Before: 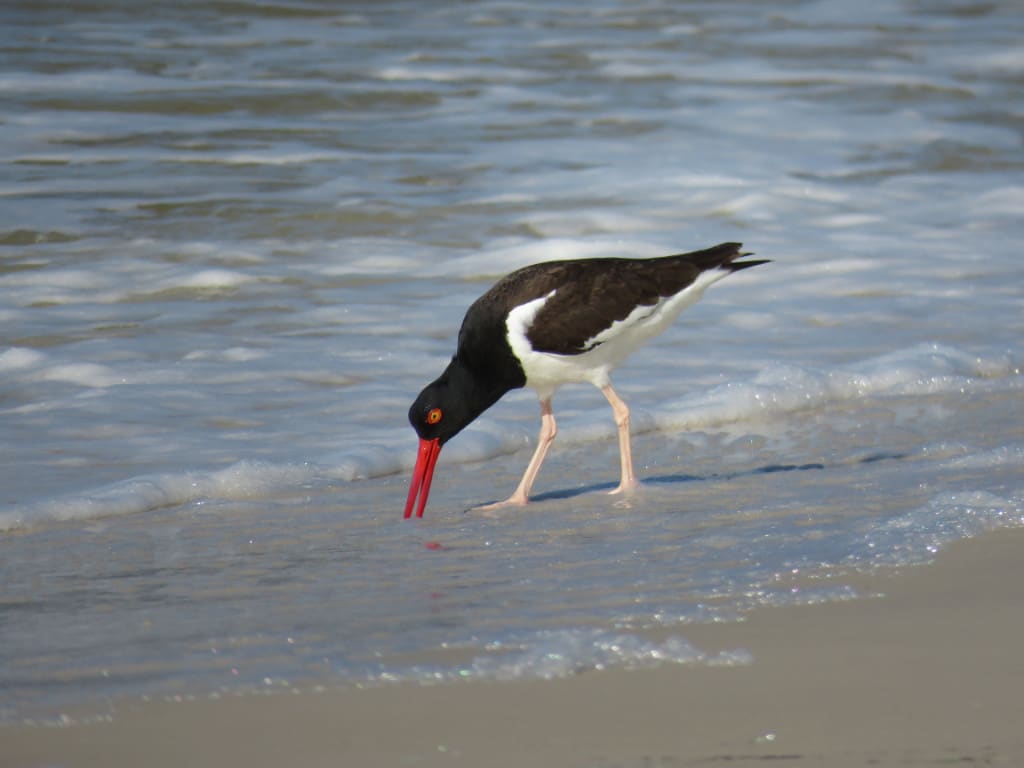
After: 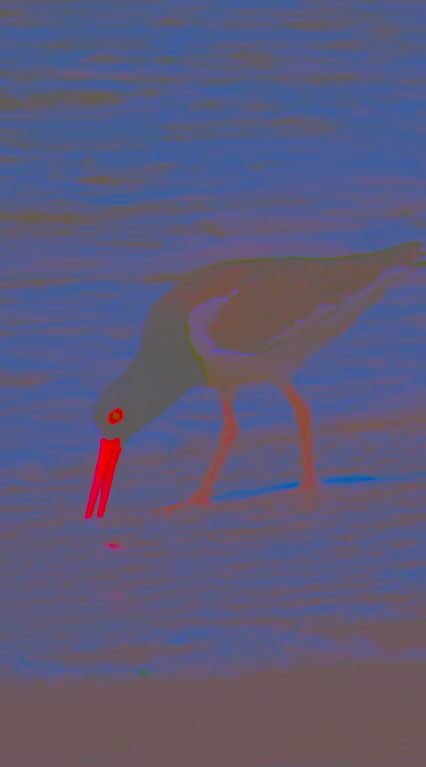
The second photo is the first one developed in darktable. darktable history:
white balance: red 1.066, blue 1.119
crop: left 31.229%, right 27.105%
contrast brightness saturation: contrast -0.99, brightness -0.17, saturation 0.75
local contrast: highlights 115%, shadows 42%, detail 293%
